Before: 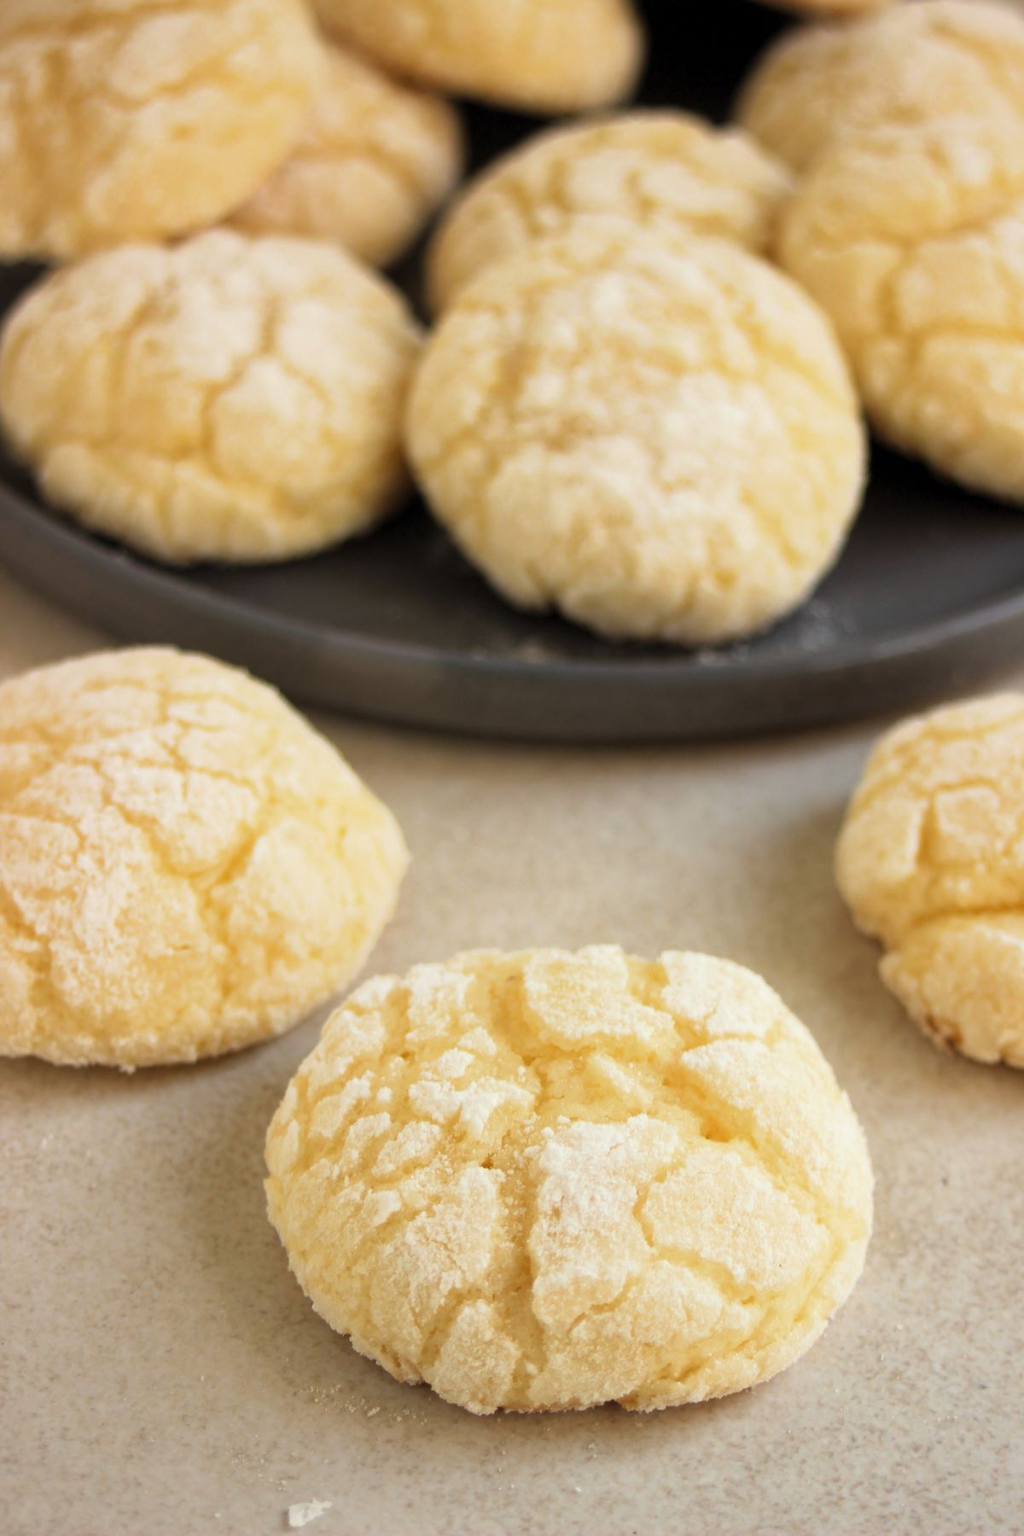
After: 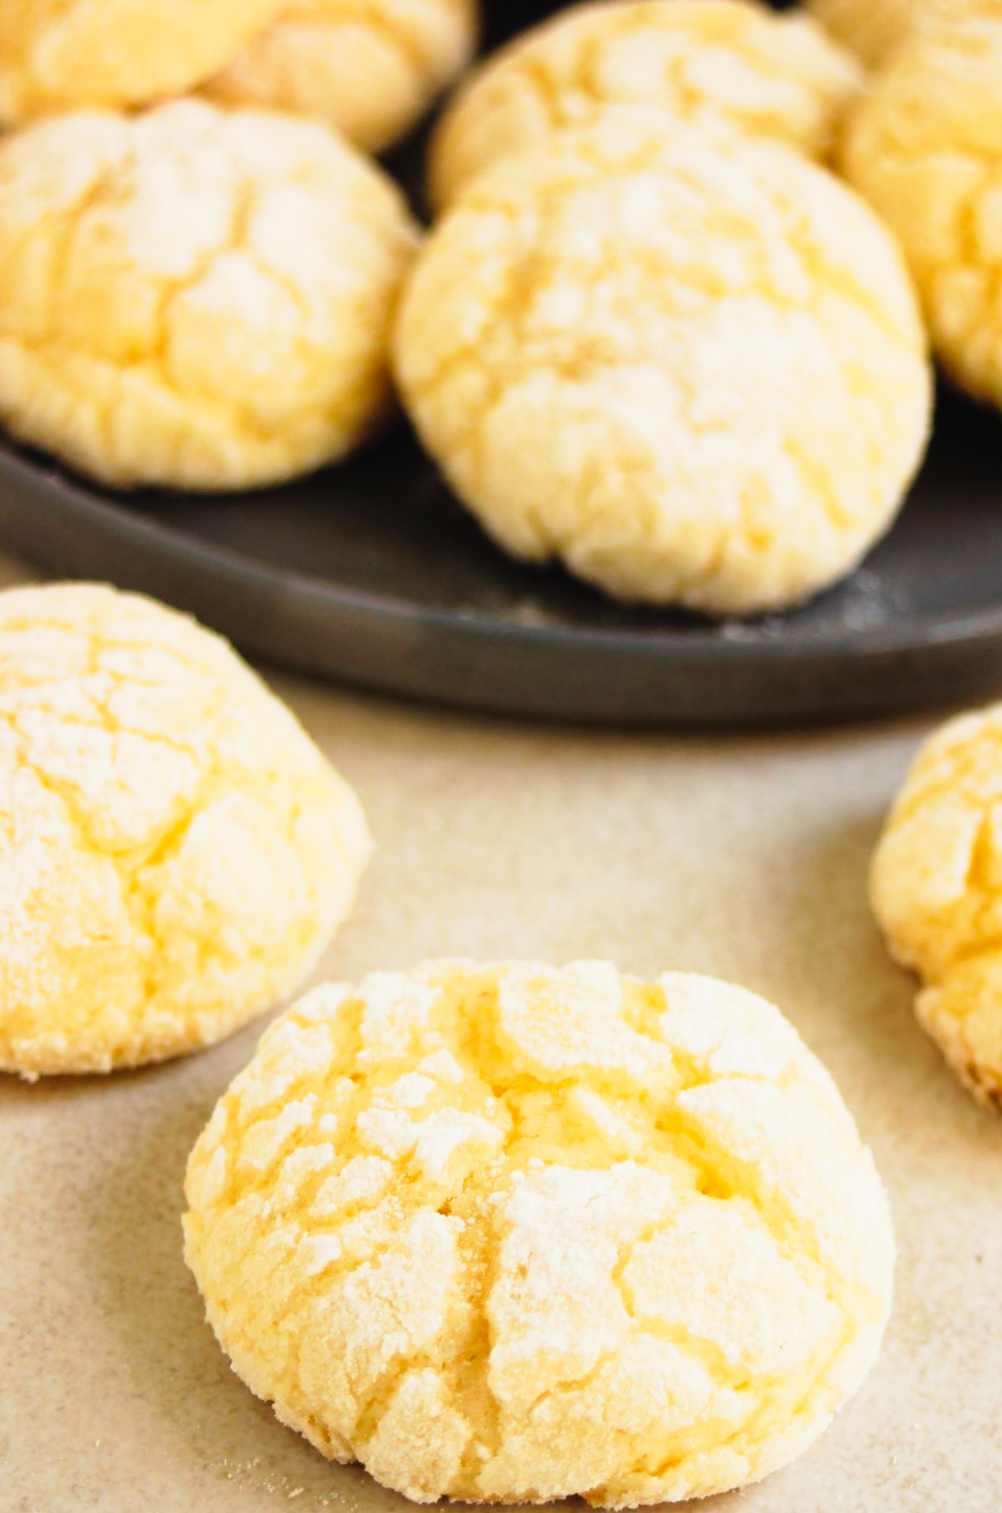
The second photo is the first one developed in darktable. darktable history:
contrast brightness saturation: contrast 0.04, saturation 0.155
tone curve: curves: ch0 [(0, 0.023) (0.087, 0.065) (0.184, 0.168) (0.45, 0.54) (0.57, 0.683) (0.706, 0.841) (0.877, 0.948) (1, 0.984)]; ch1 [(0, 0) (0.388, 0.369) (0.447, 0.447) (0.505, 0.5) (0.534, 0.535) (0.563, 0.563) (0.579, 0.59) (0.644, 0.663) (1, 1)]; ch2 [(0, 0) (0.301, 0.259) (0.385, 0.395) (0.492, 0.496) (0.518, 0.537) (0.583, 0.605) (0.673, 0.667) (1, 1)], preserve colors none
crop and rotate: angle -3.04°, left 5.322%, top 5.226%, right 4.598%, bottom 4.103%
